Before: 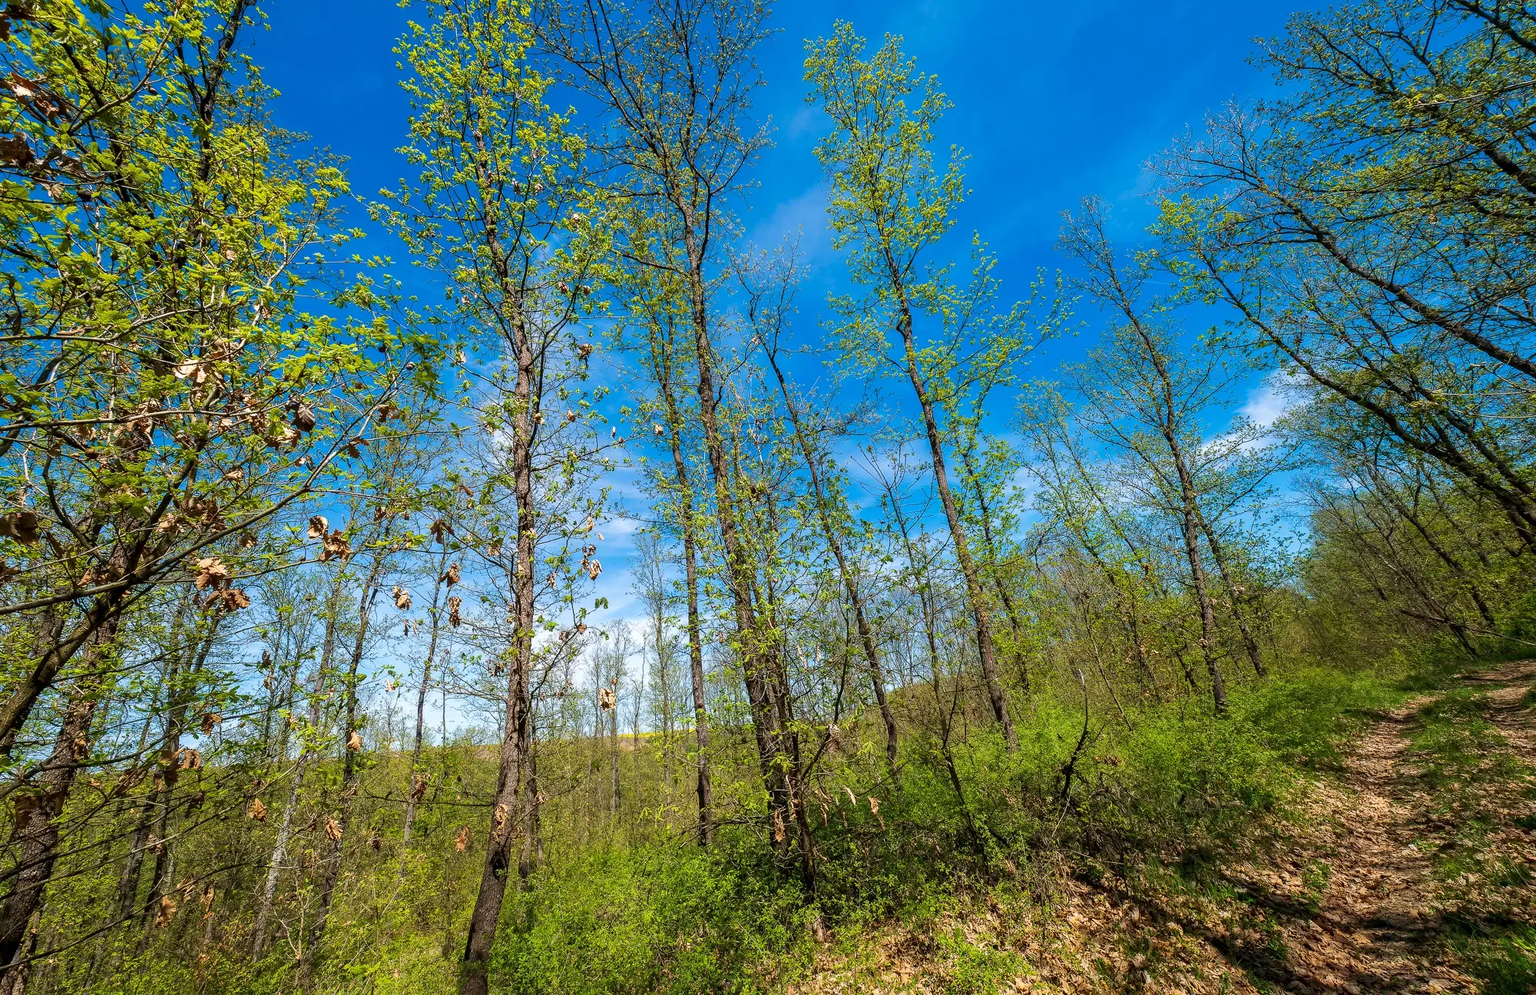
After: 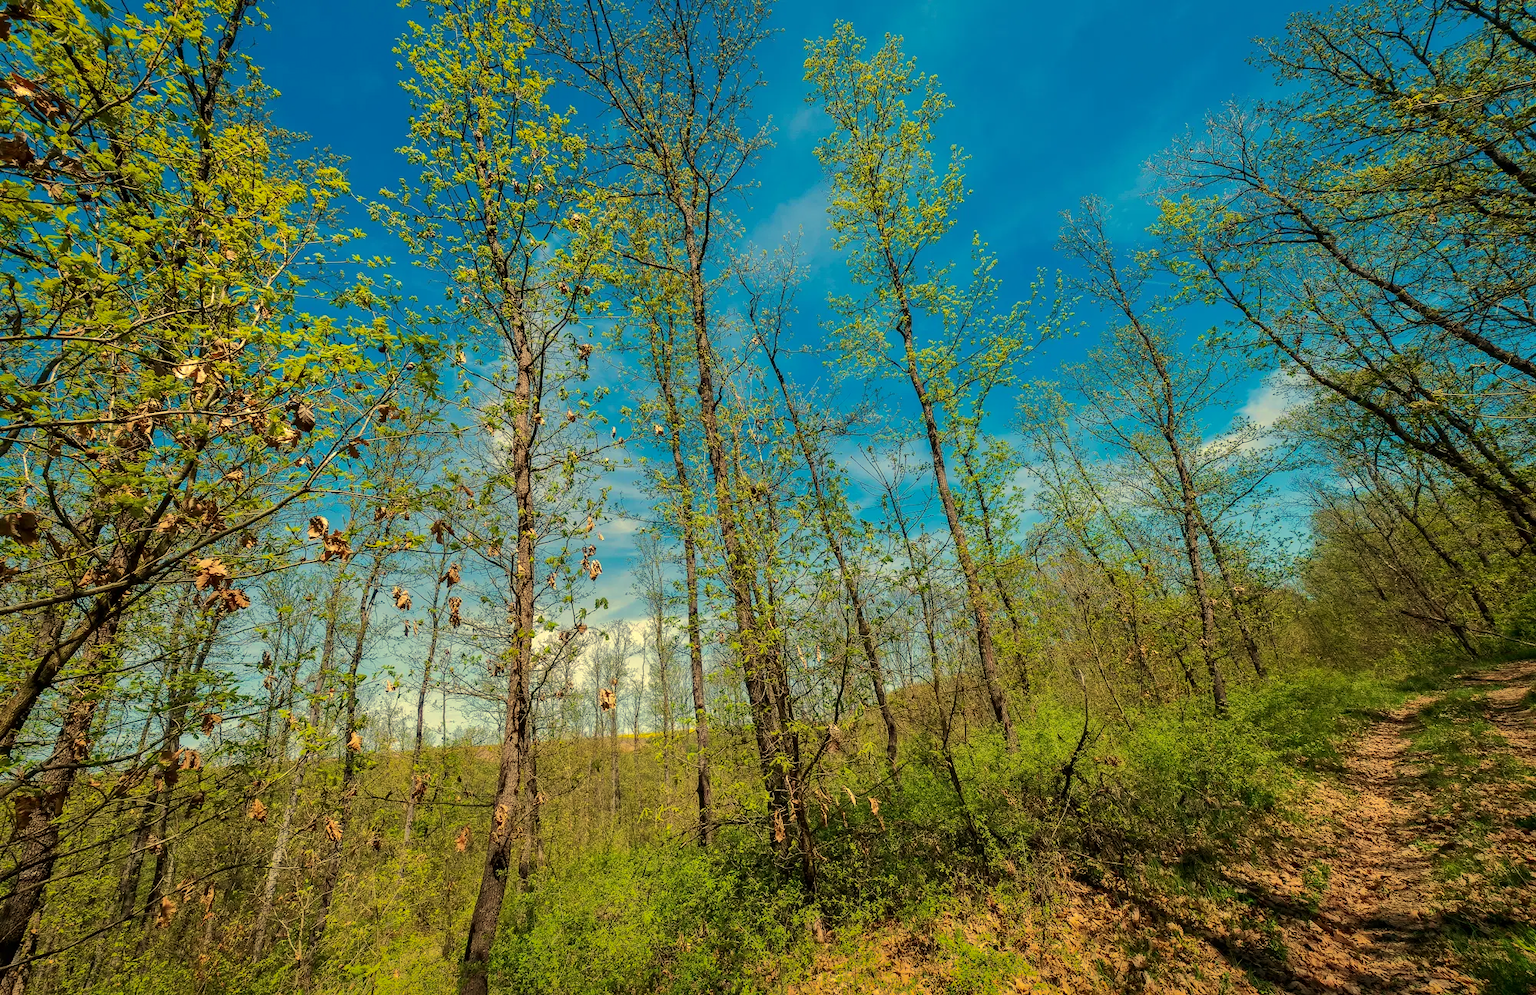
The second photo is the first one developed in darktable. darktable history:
shadows and highlights: shadows -19.91, highlights -73.15
white balance: red 1.08, blue 0.791
